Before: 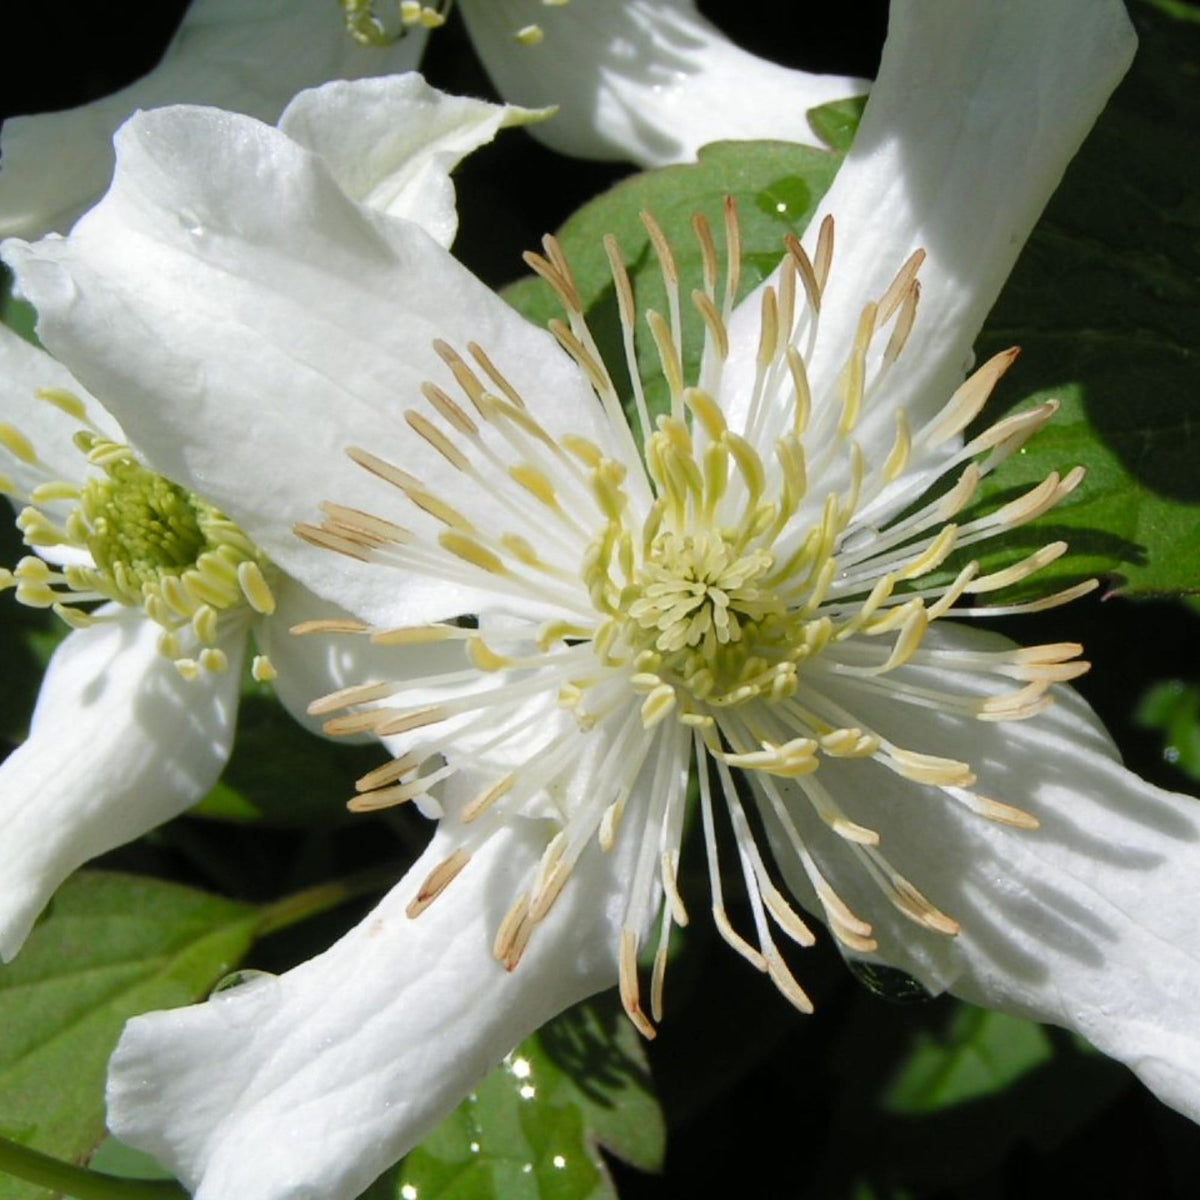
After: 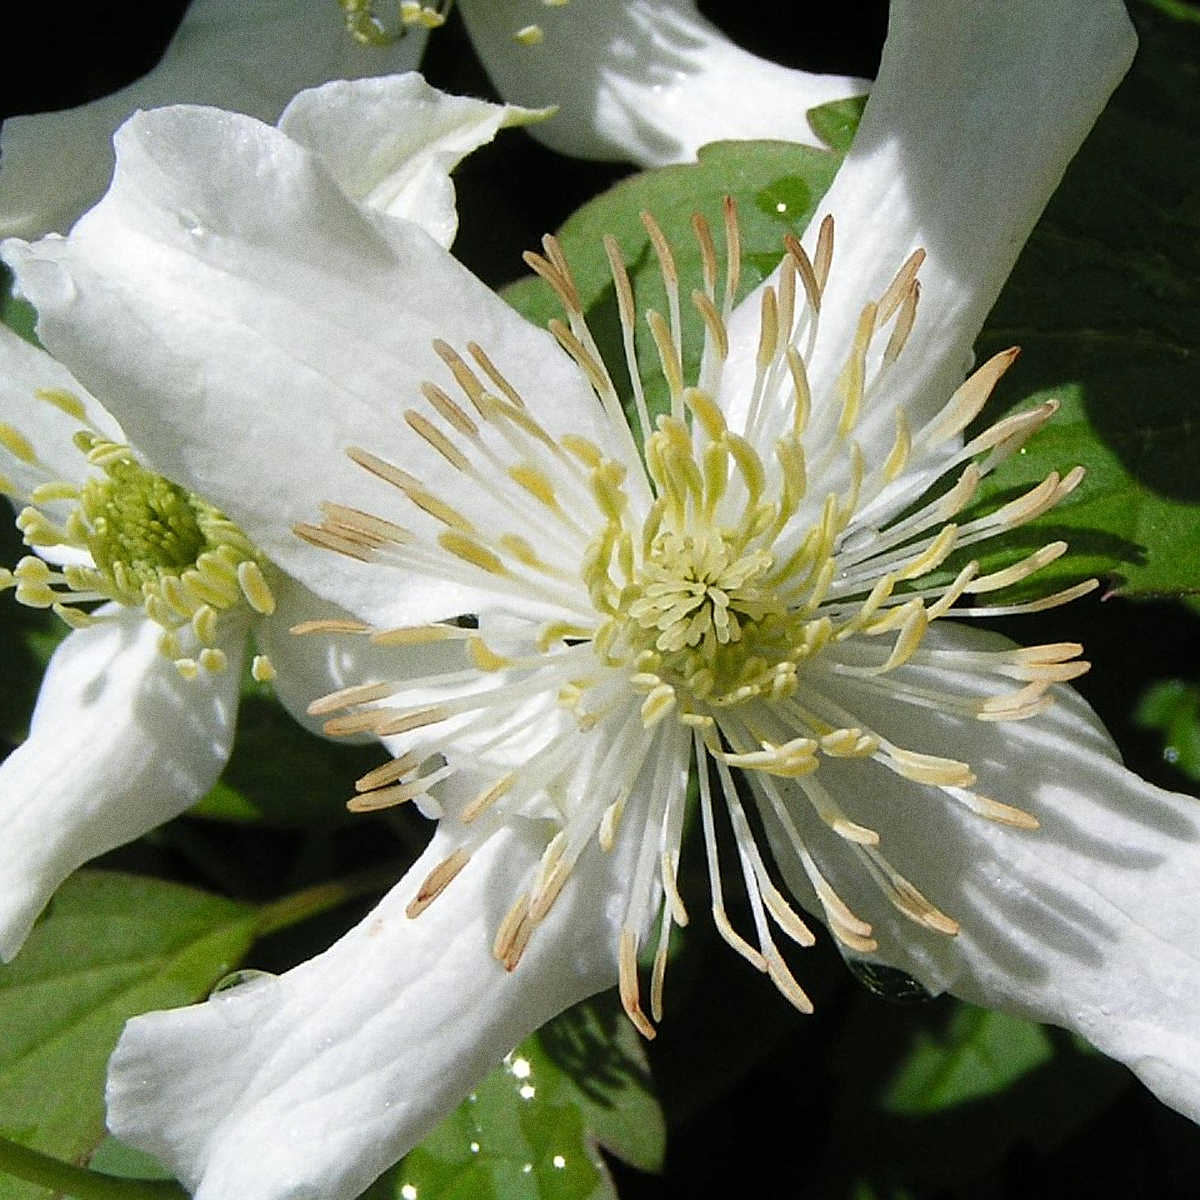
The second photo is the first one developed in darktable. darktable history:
grain: coarseness 0.09 ISO, strength 40%
sharpen: radius 1.4, amount 1.25, threshold 0.7
